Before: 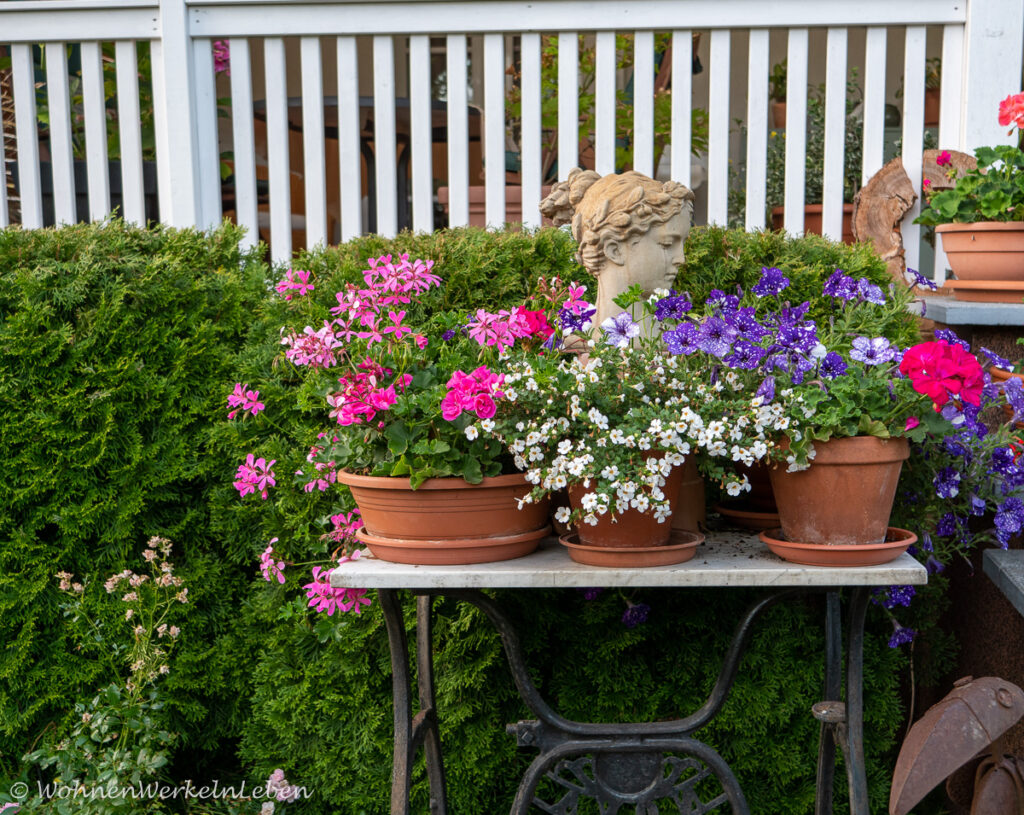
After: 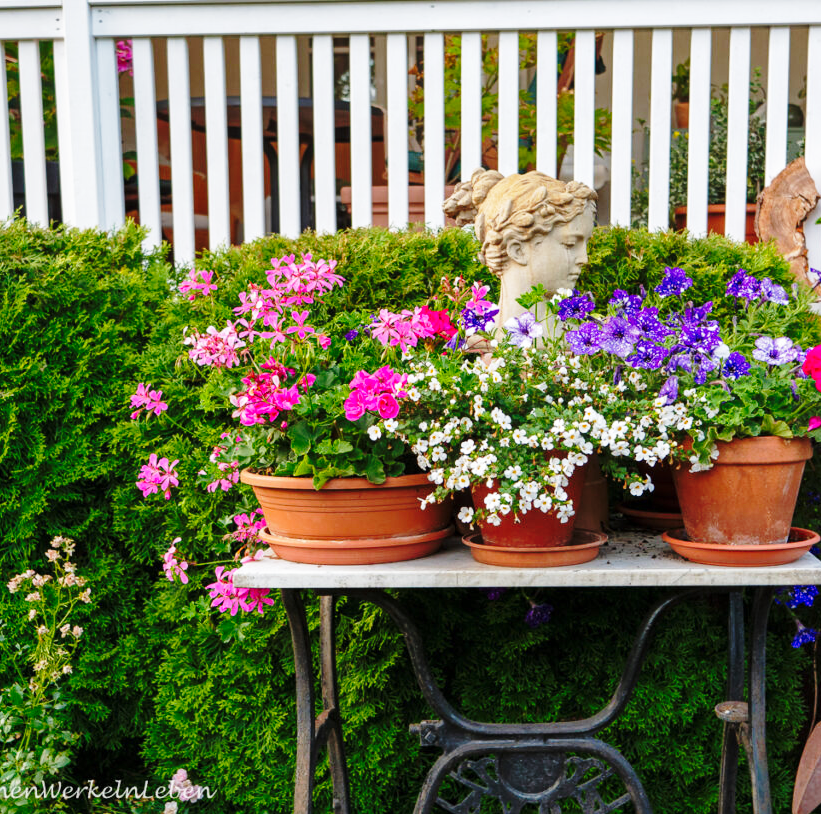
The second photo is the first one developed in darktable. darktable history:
crop and rotate: left 9.56%, right 10.264%
shadows and highlights: on, module defaults
exposure: compensate highlight preservation false
base curve: curves: ch0 [(0, 0) (0.04, 0.03) (0.133, 0.232) (0.448, 0.748) (0.843, 0.968) (1, 1)], preserve colors none
